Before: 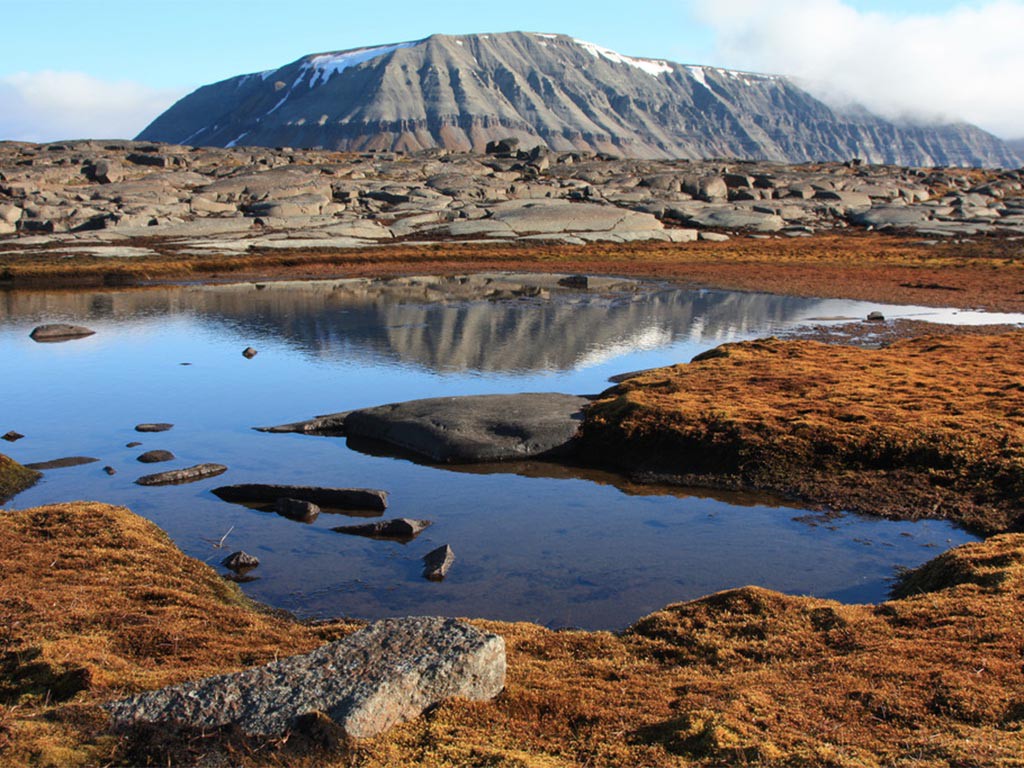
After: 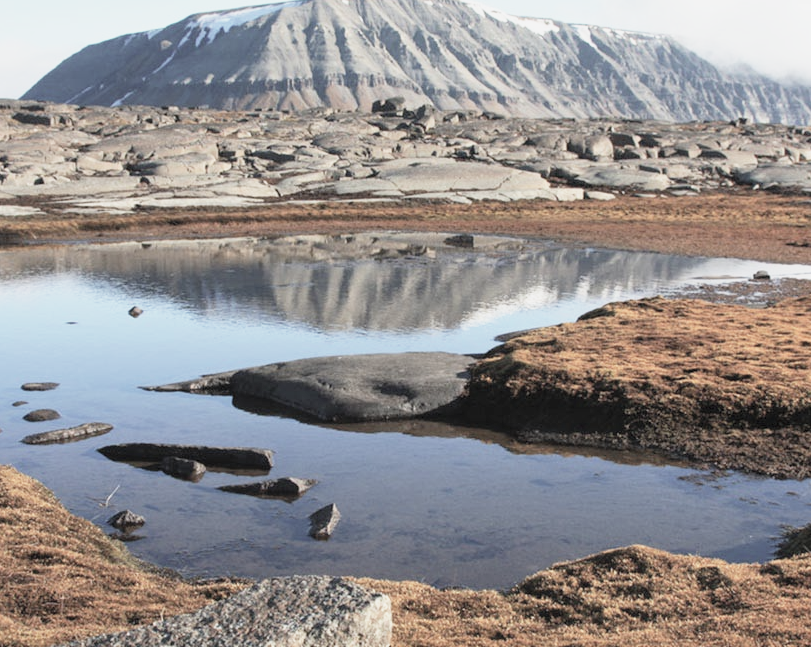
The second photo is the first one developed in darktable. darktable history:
crop: left 11.225%, top 5.381%, right 9.565%, bottom 10.314%
contrast brightness saturation: brightness 0.18, saturation -0.5
base curve: curves: ch0 [(0, 0) (0.088, 0.125) (0.176, 0.251) (0.354, 0.501) (0.613, 0.749) (1, 0.877)], preserve colors none
tone equalizer: on, module defaults
